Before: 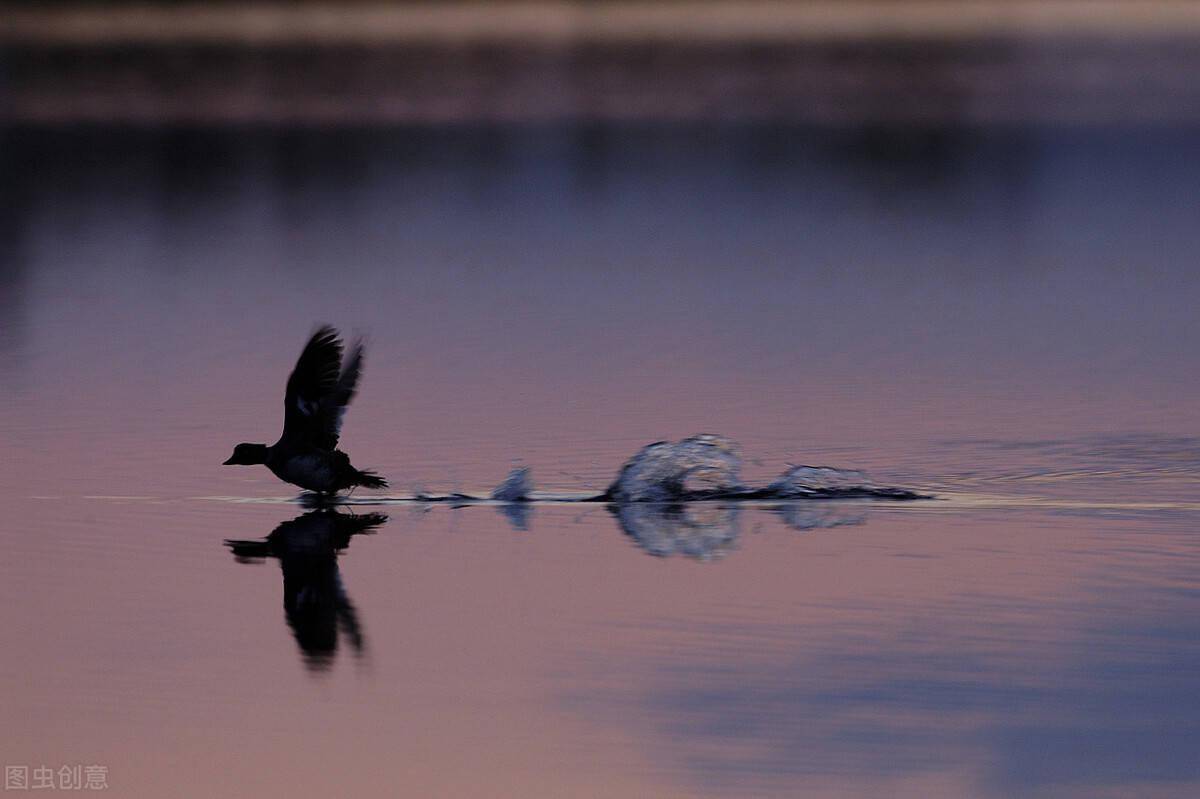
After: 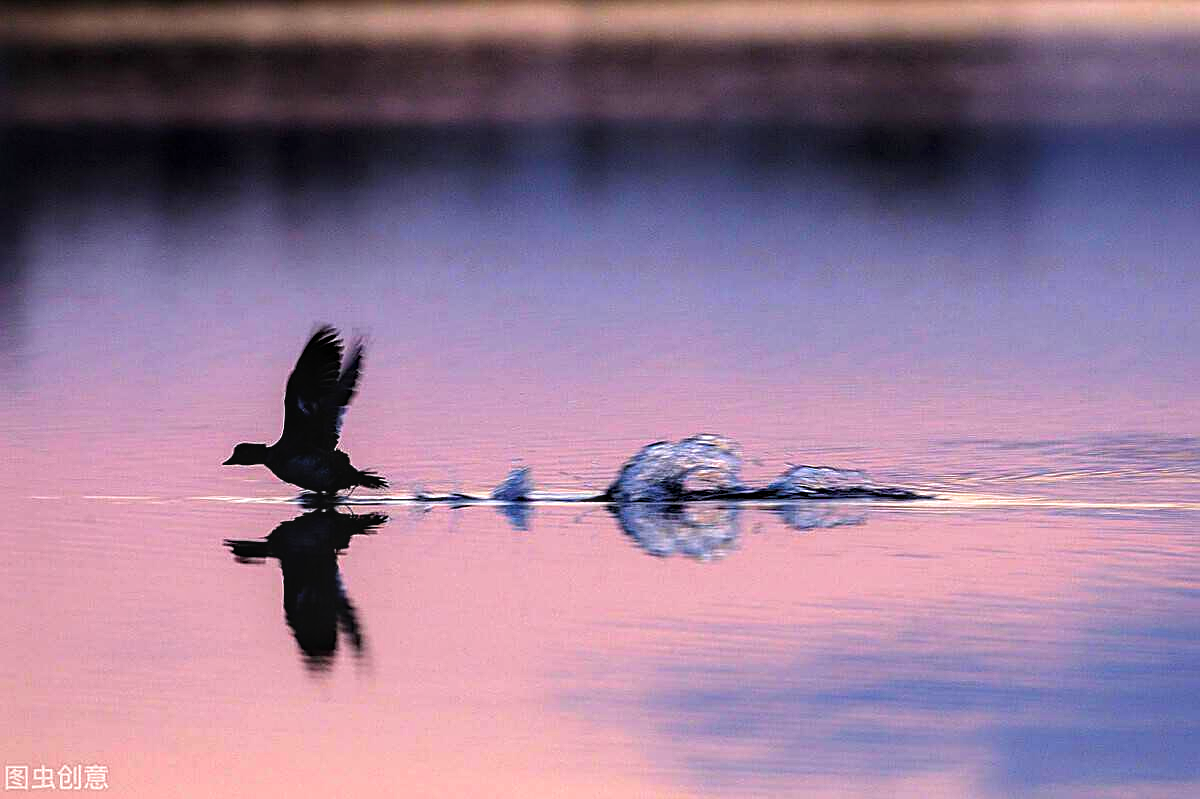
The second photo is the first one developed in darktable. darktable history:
color balance rgb: highlights gain › chroma 0.15%, highlights gain › hue 330.28°, linear chroma grading › global chroma 19.675%, perceptual saturation grading › global saturation 15.108%, perceptual brilliance grading › global brilliance 17.334%
tone equalizer: -8 EV -1.1 EV, -7 EV -0.986 EV, -6 EV -0.895 EV, -5 EV -0.555 EV, -3 EV 0.586 EV, -2 EV 0.849 EV, -1 EV 0.991 EV, +0 EV 1.06 EV
sharpen: on, module defaults
local contrast: on, module defaults
